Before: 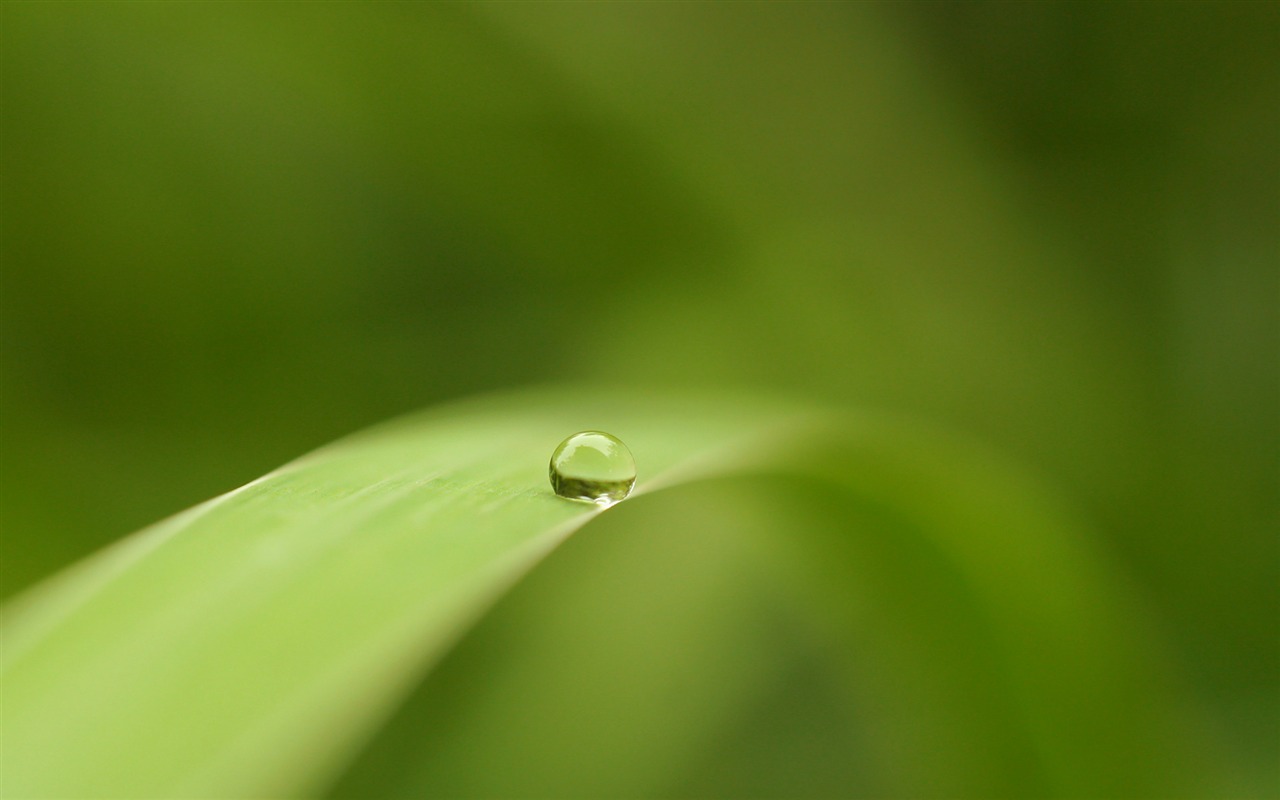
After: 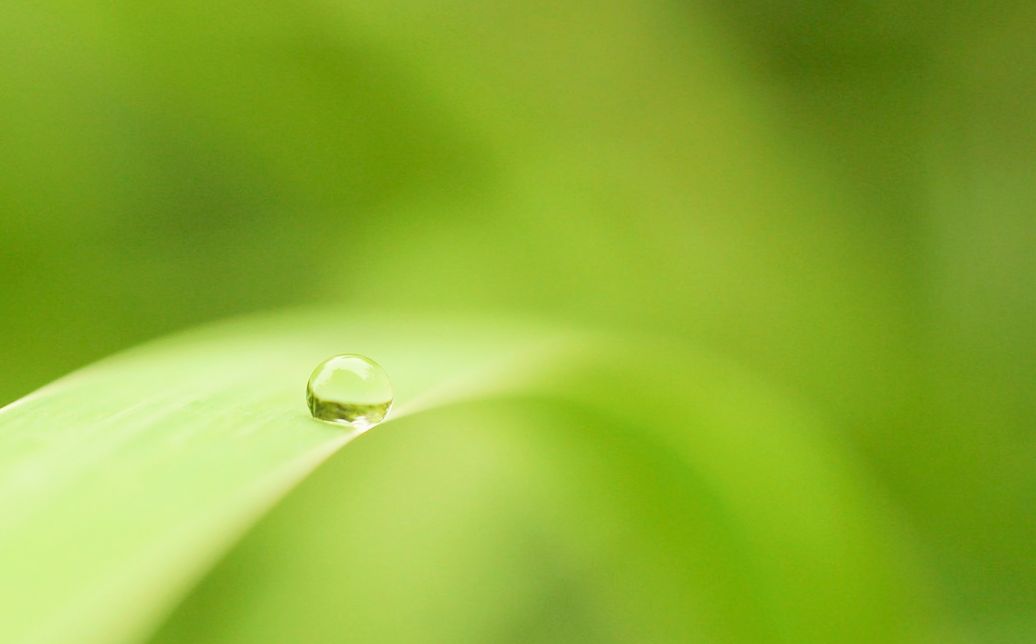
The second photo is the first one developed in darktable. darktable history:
crop: left 19.019%, top 9.695%, right 0%, bottom 9.721%
exposure: black level correction 0, exposure 1.575 EV, compensate exposure bias true, compensate highlight preservation false
filmic rgb: black relative exposure -7.65 EV, white relative exposure 4.56 EV, hardness 3.61, contrast 1.053, iterations of high-quality reconstruction 0
